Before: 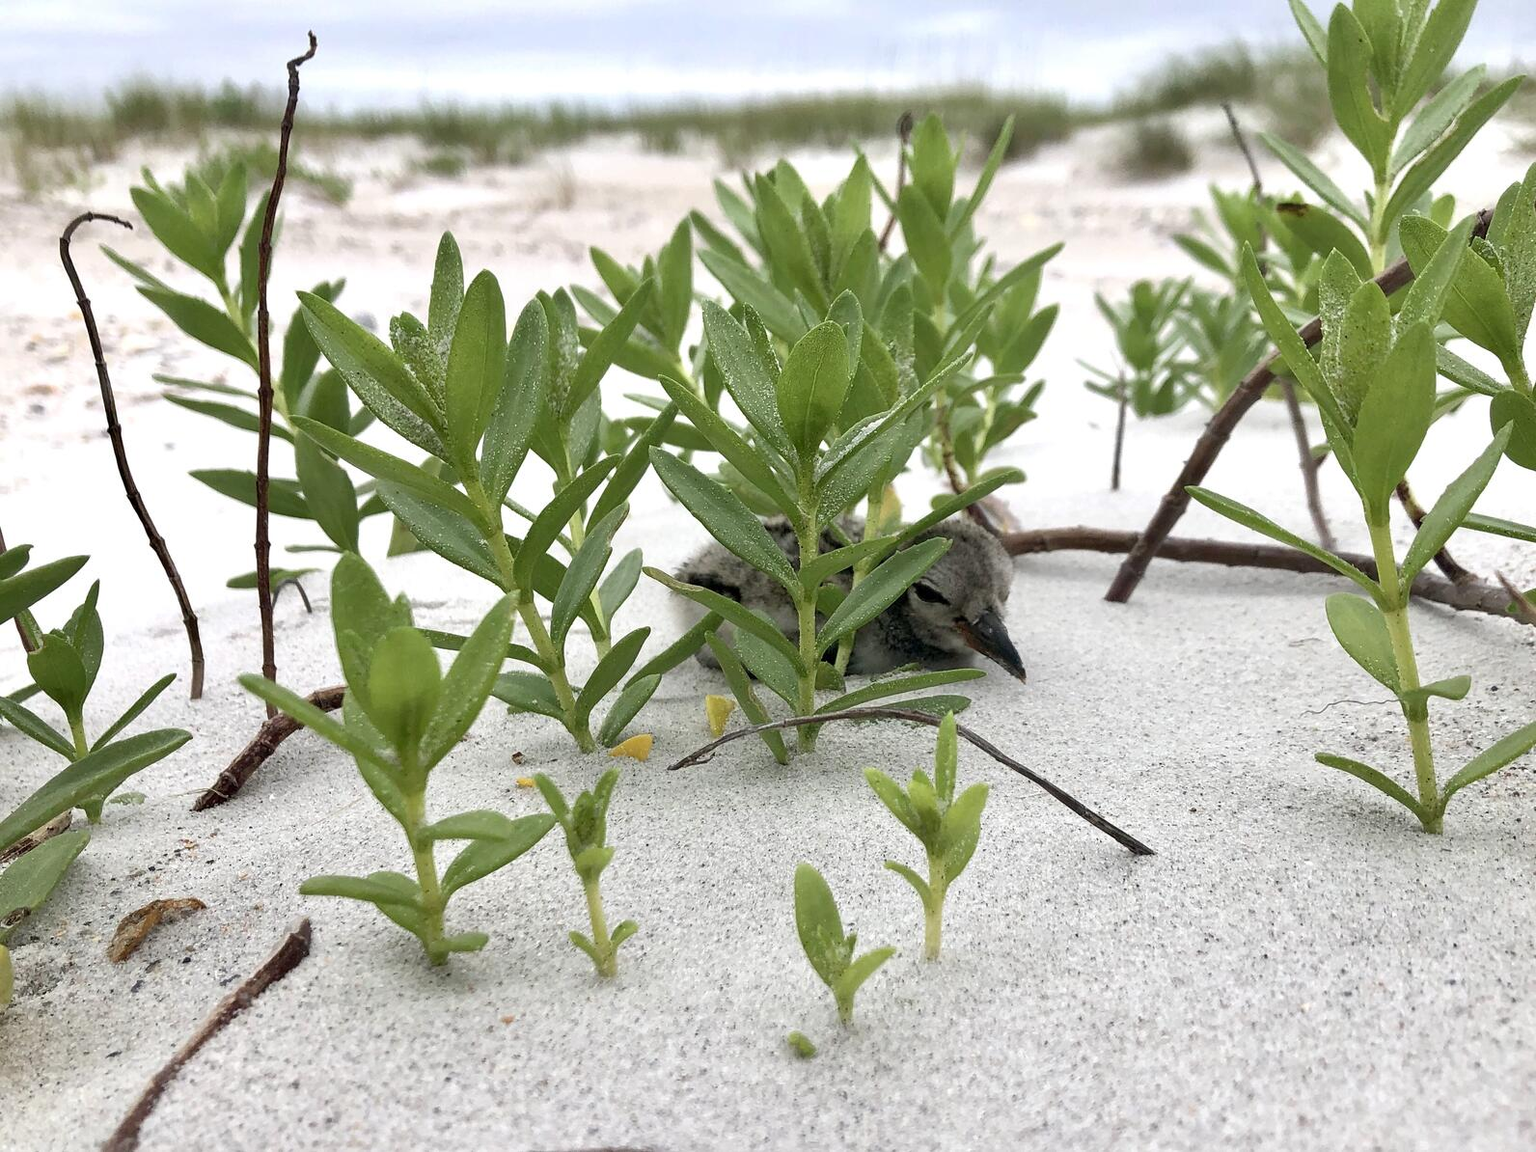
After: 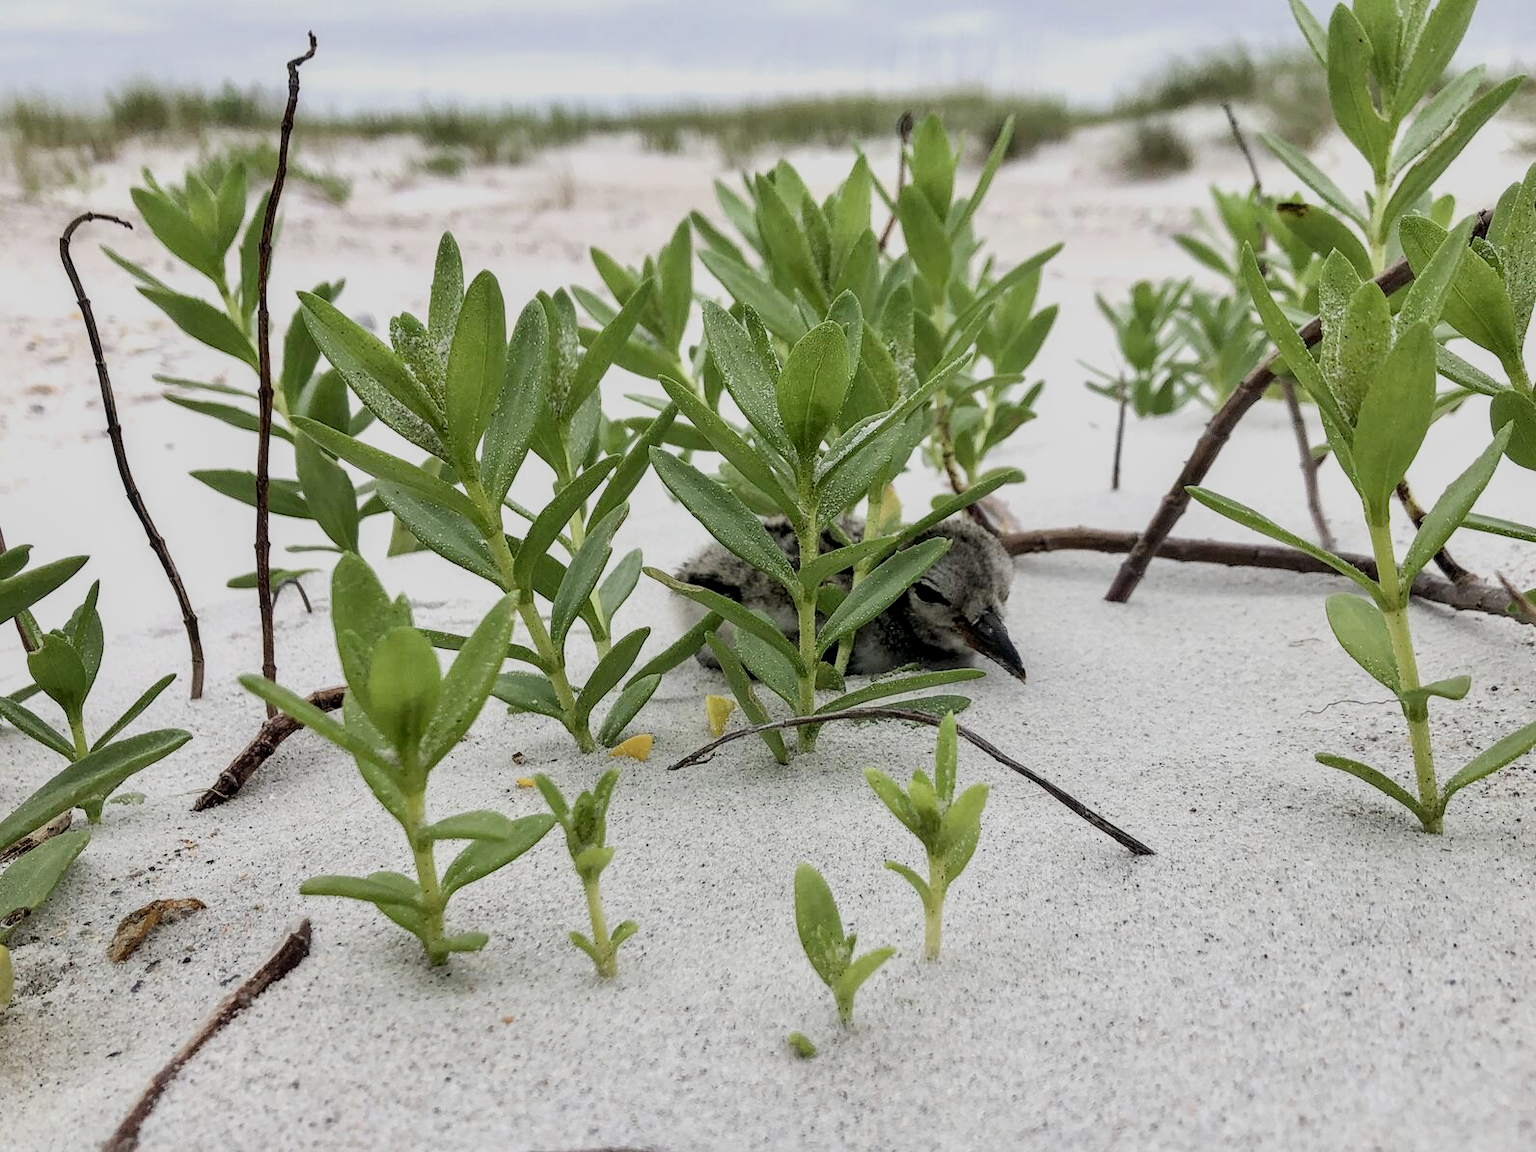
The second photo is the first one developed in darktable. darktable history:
filmic rgb: black relative exposure -7.65 EV, white relative exposure 4.56 EV, hardness 3.61, contrast 1.05
local contrast: on, module defaults
color balance rgb: saturation formula JzAzBz (2021)
